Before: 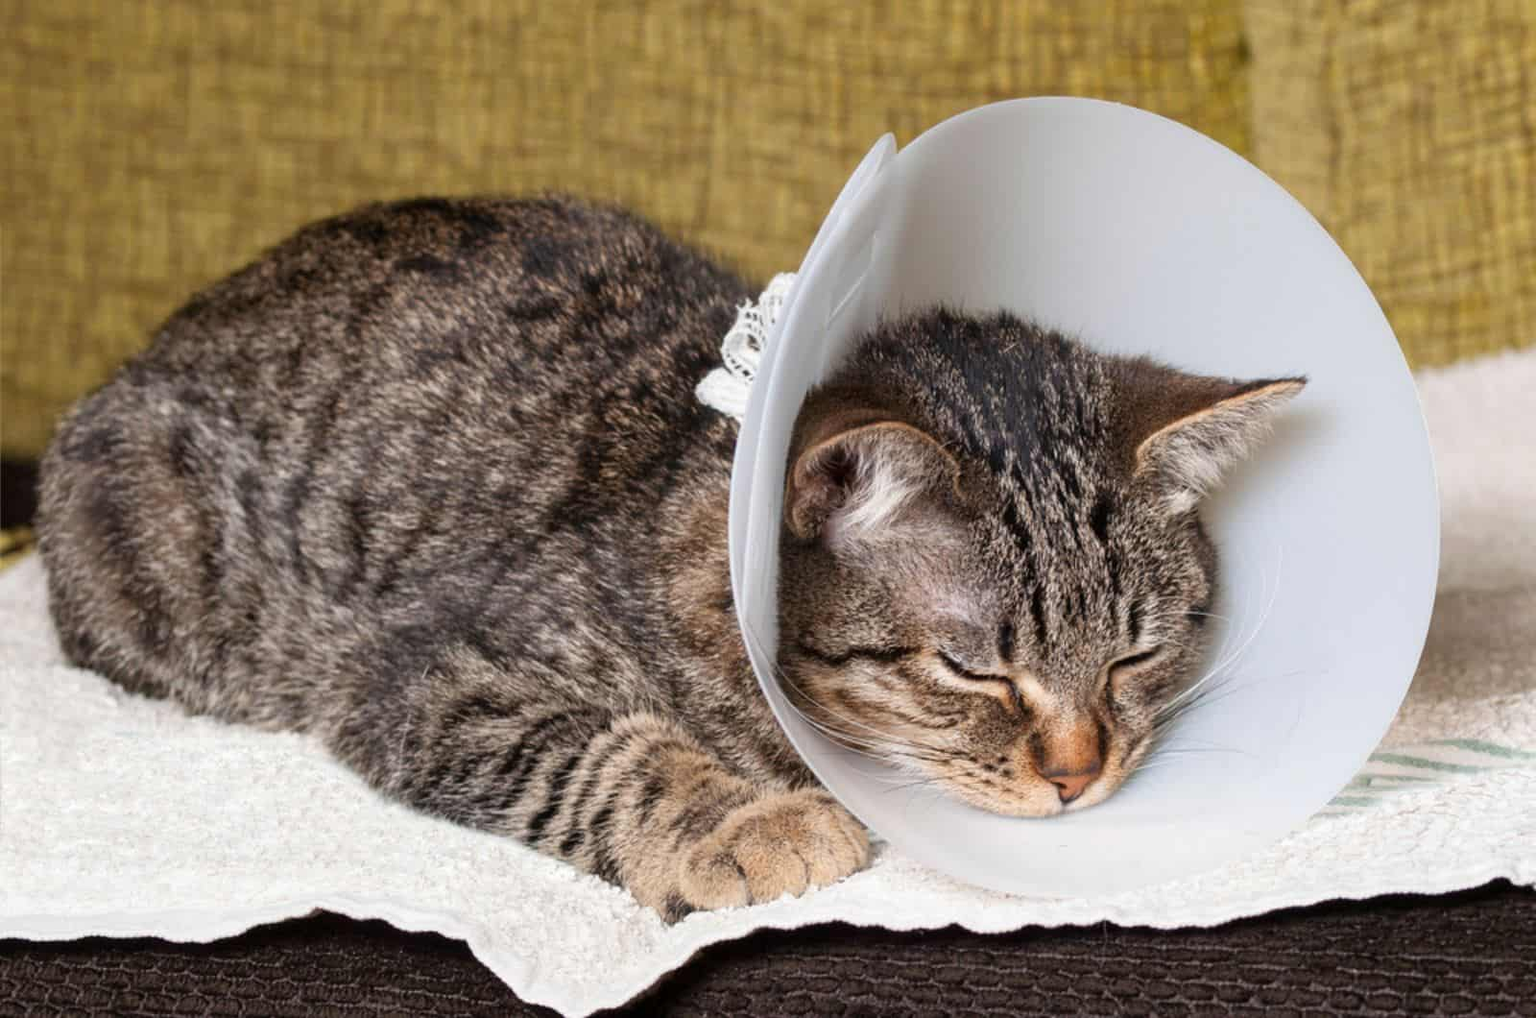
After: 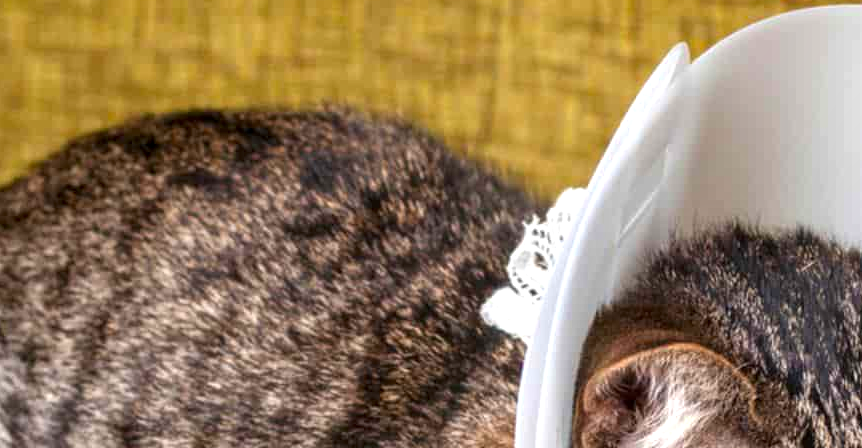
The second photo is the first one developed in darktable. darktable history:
color correction: saturation 1.34
exposure: black level correction 0, exposure 0.5 EV, compensate exposure bias true, compensate highlight preservation false
crop: left 15.306%, top 9.065%, right 30.789%, bottom 48.638%
local contrast: on, module defaults
